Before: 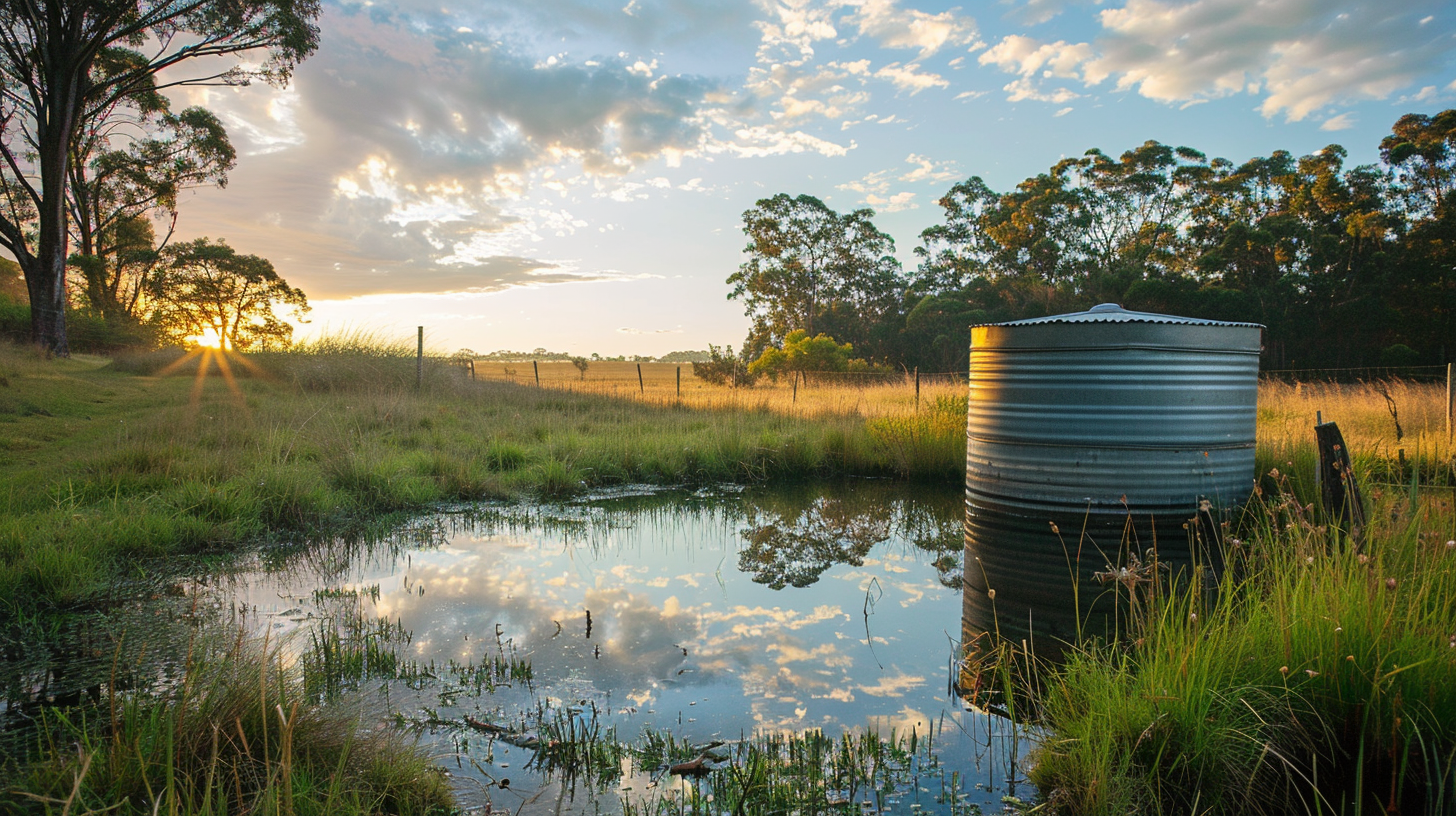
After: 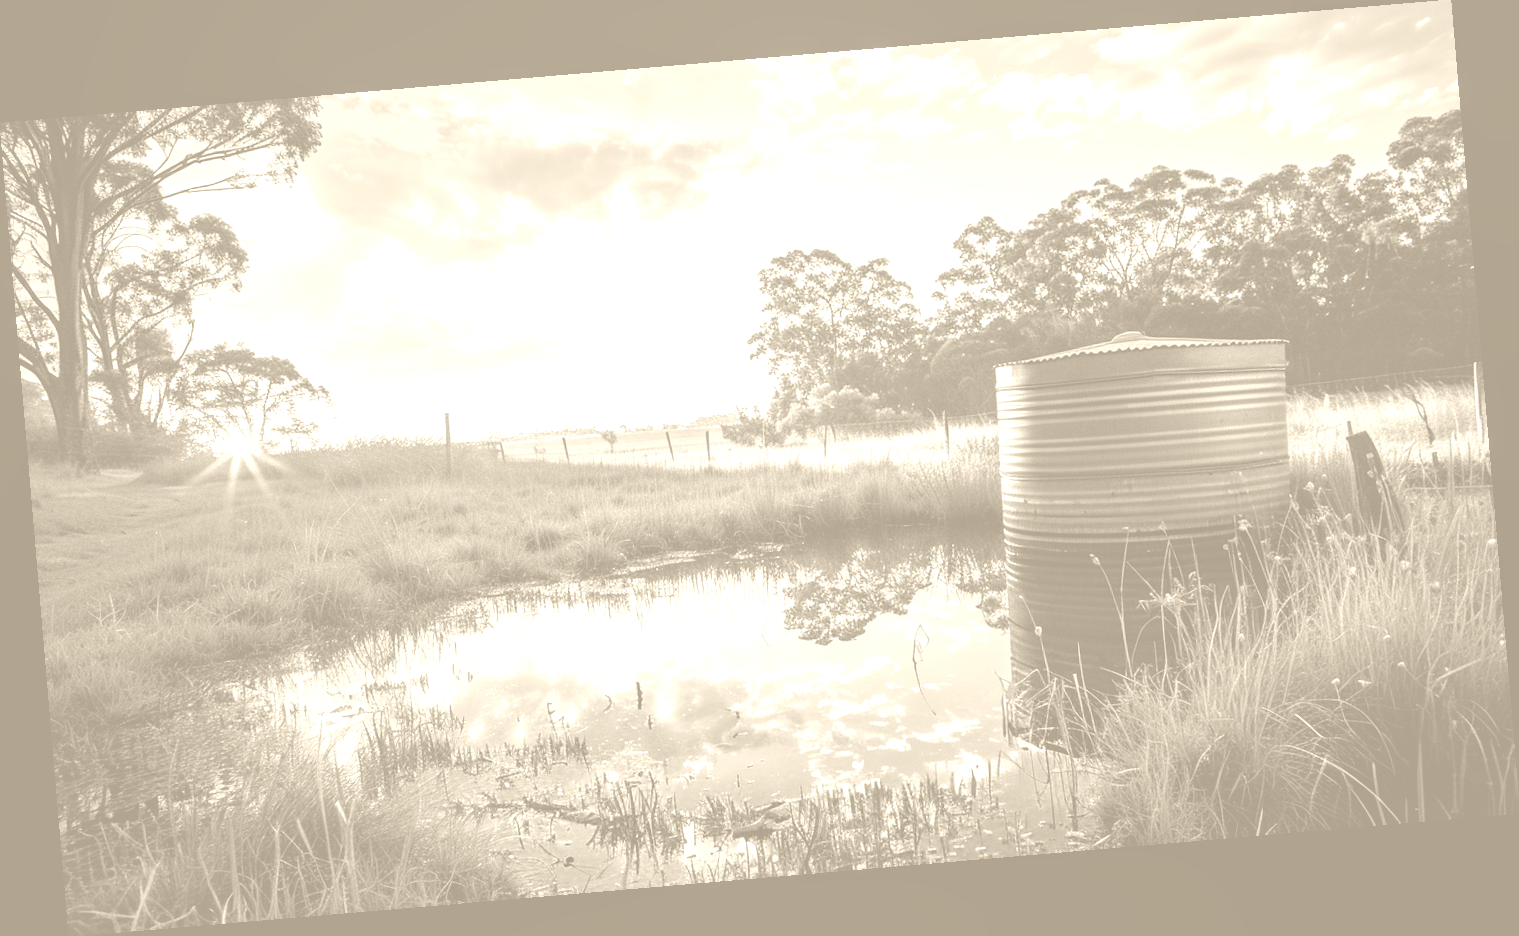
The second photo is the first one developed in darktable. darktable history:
rotate and perspective: rotation -4.86°, automatic cropping off
contrast brightness saturation: brightness -0.25, saturation 0.2
colorize: hue 36°, saturation 71%, lightness 80.79%
white balance: red 1.467, blue 0.684
local contrast: on, module defaults
